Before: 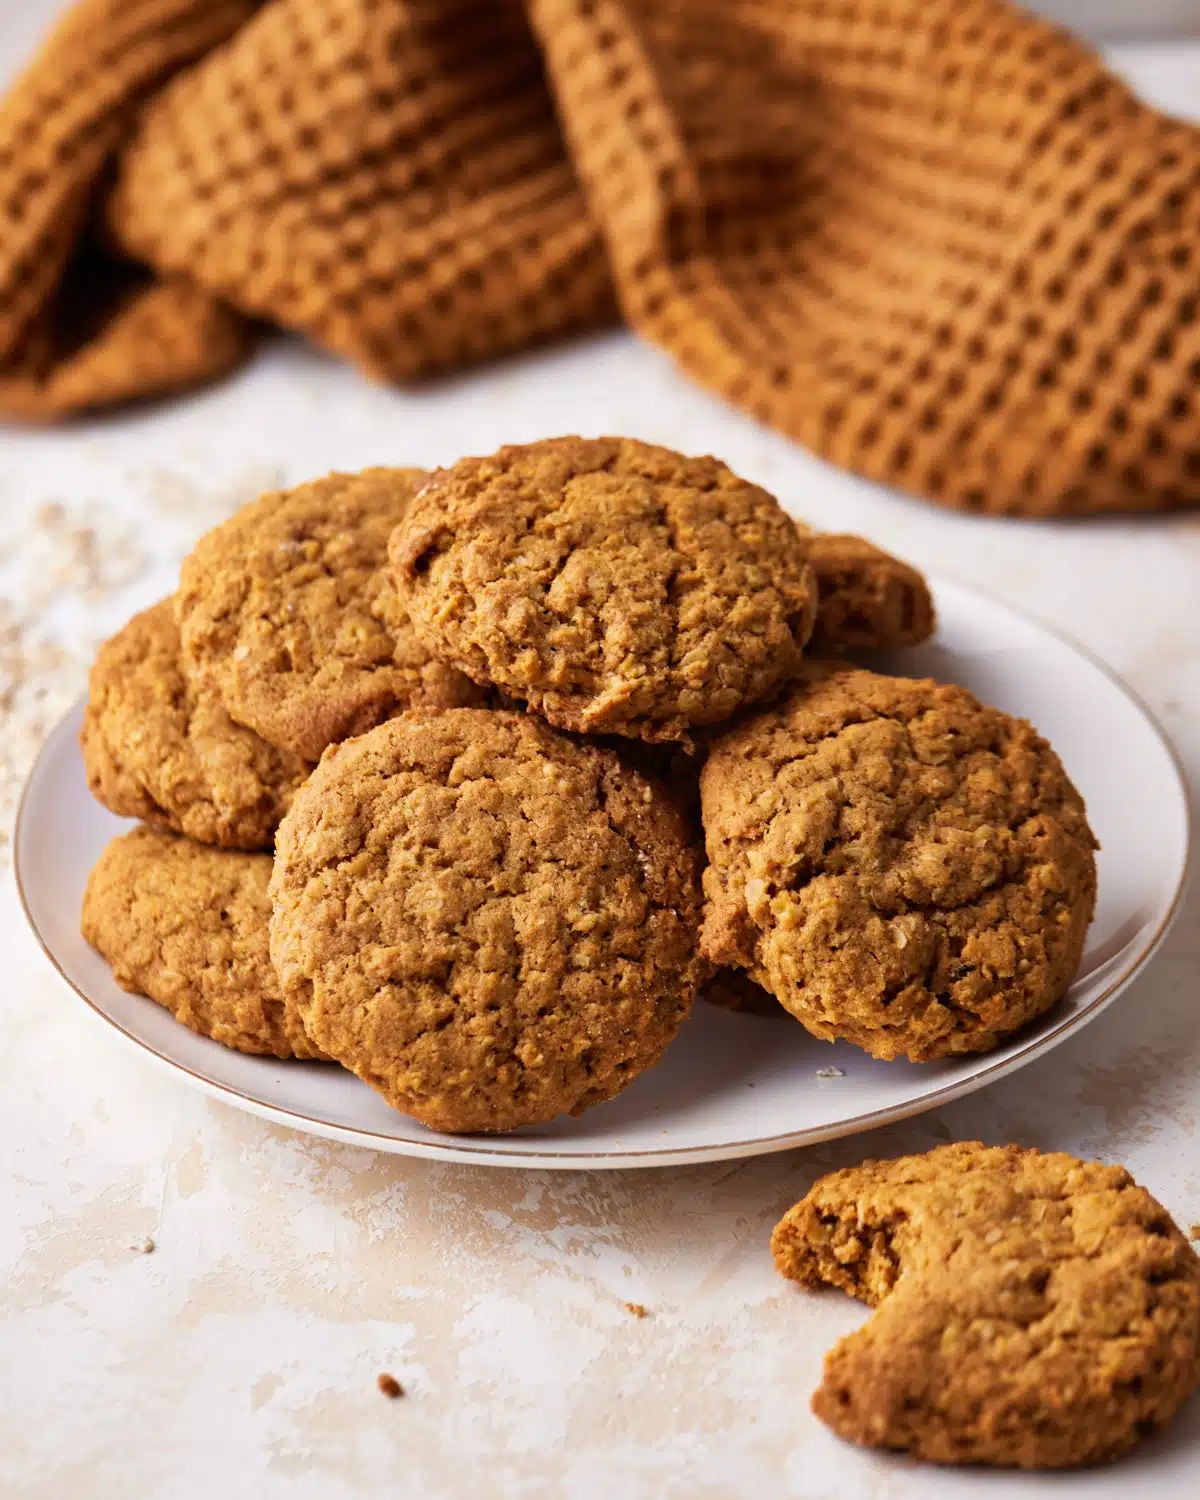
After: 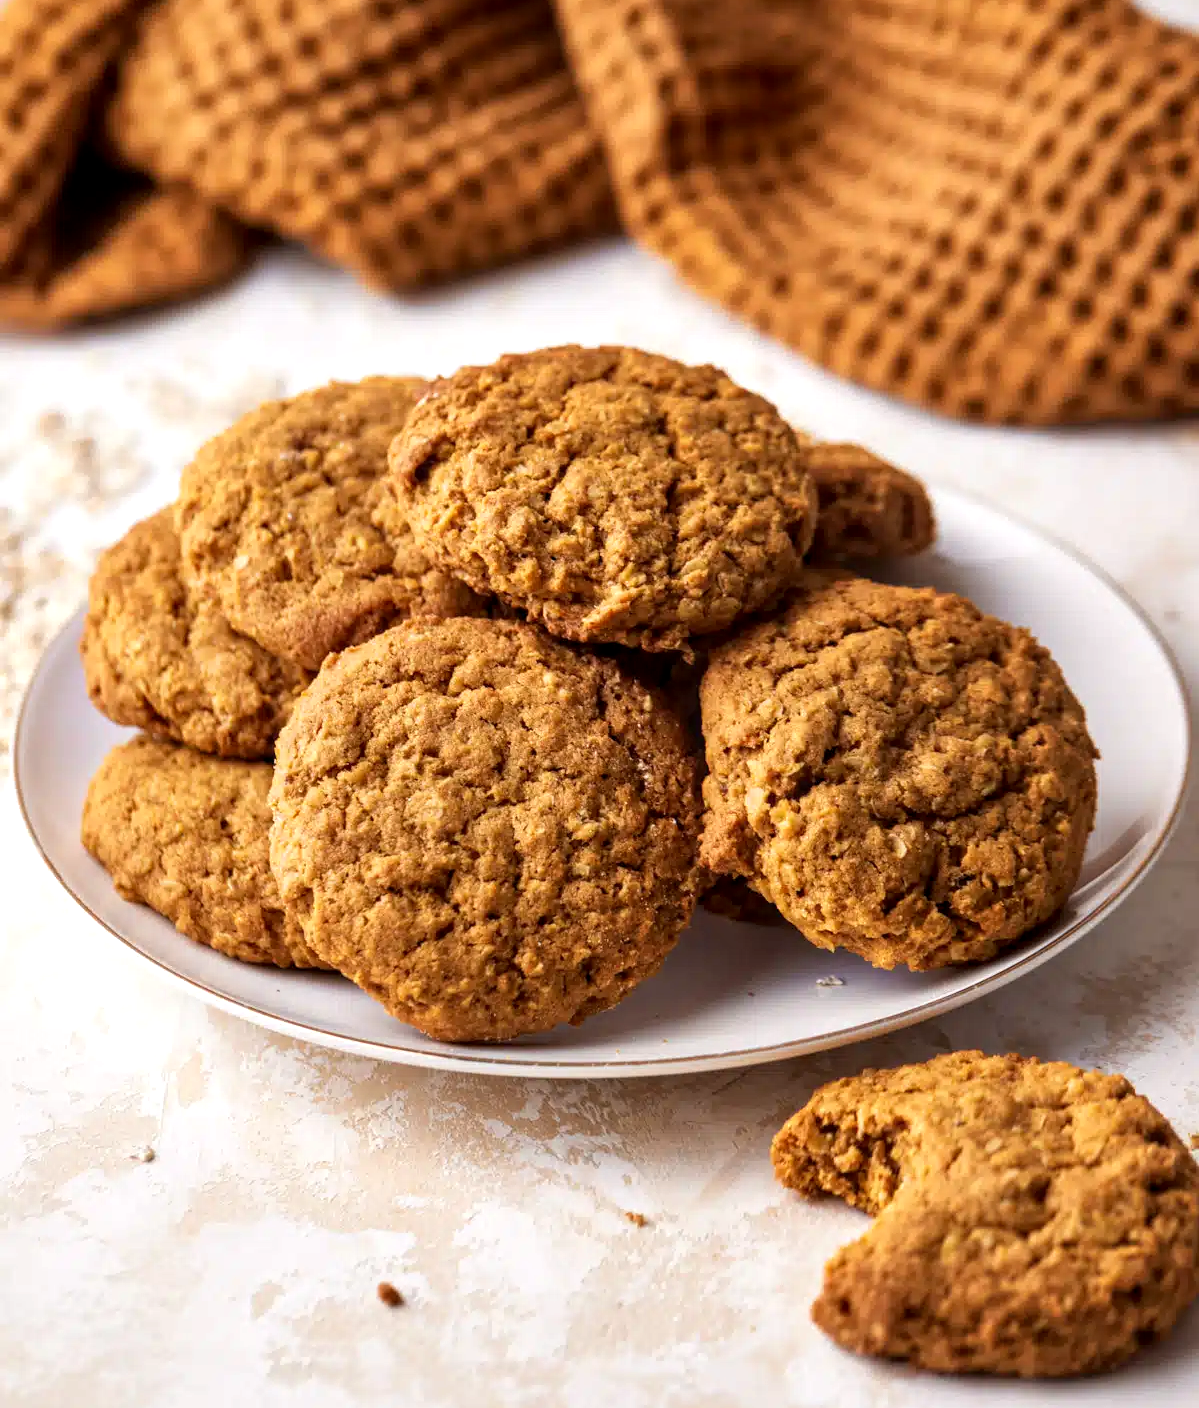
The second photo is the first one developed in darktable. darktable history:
local contrast: detail 130%
crop and rotate: top 6.082%
exposure: exposure 0.194 EV, compensate highlight preservation false
